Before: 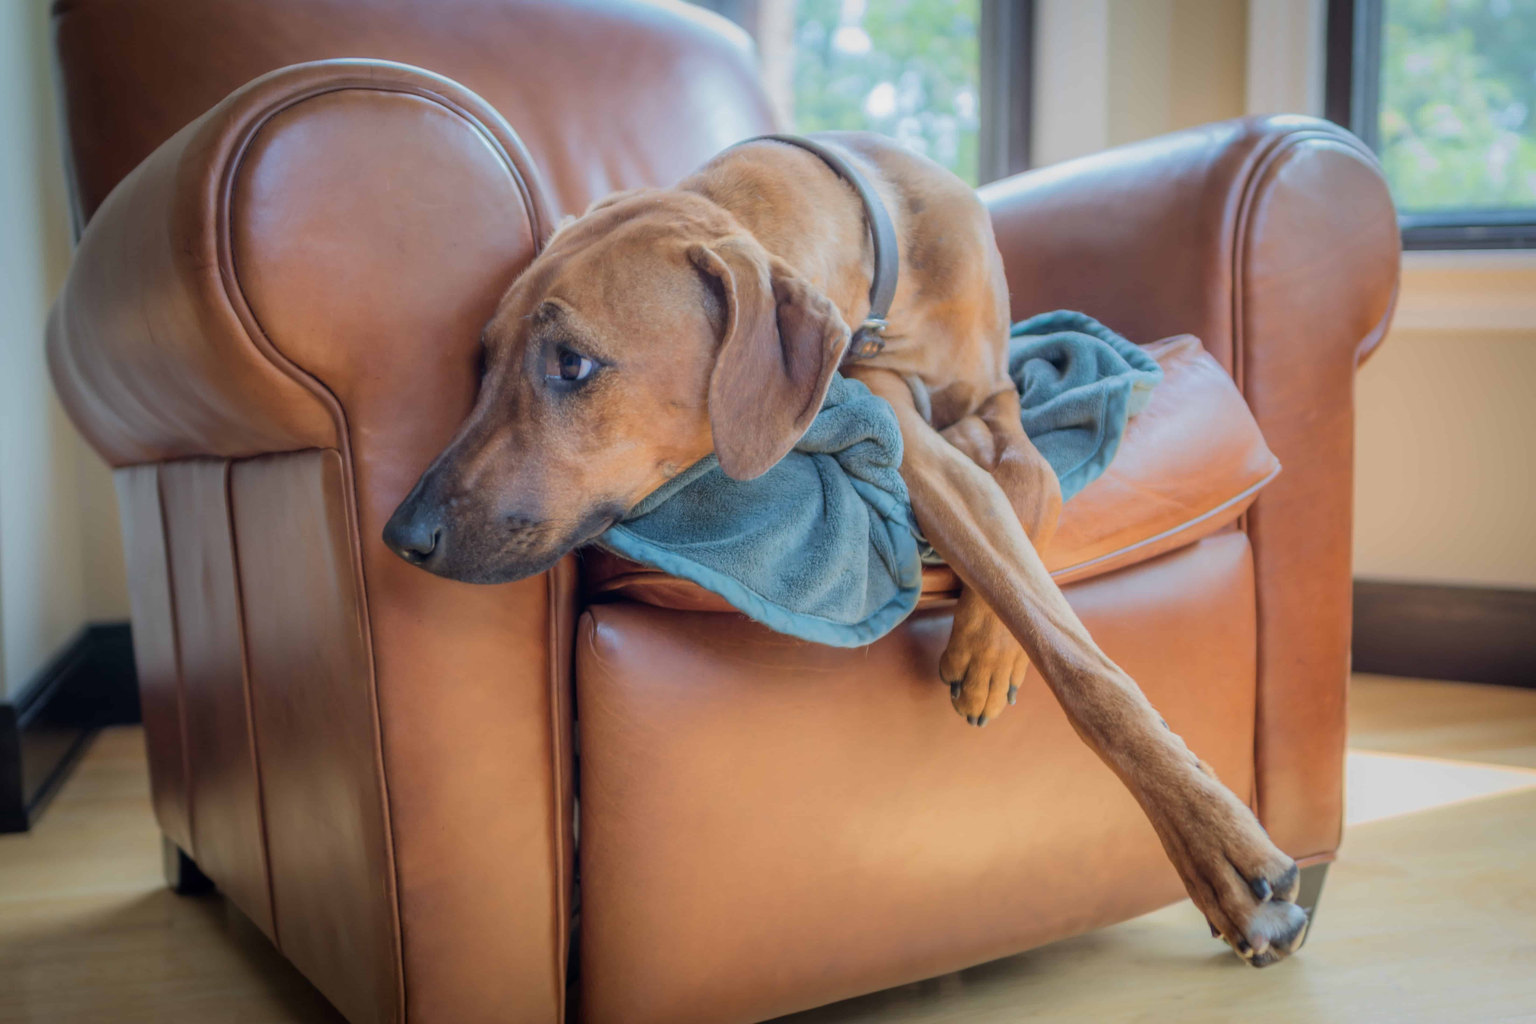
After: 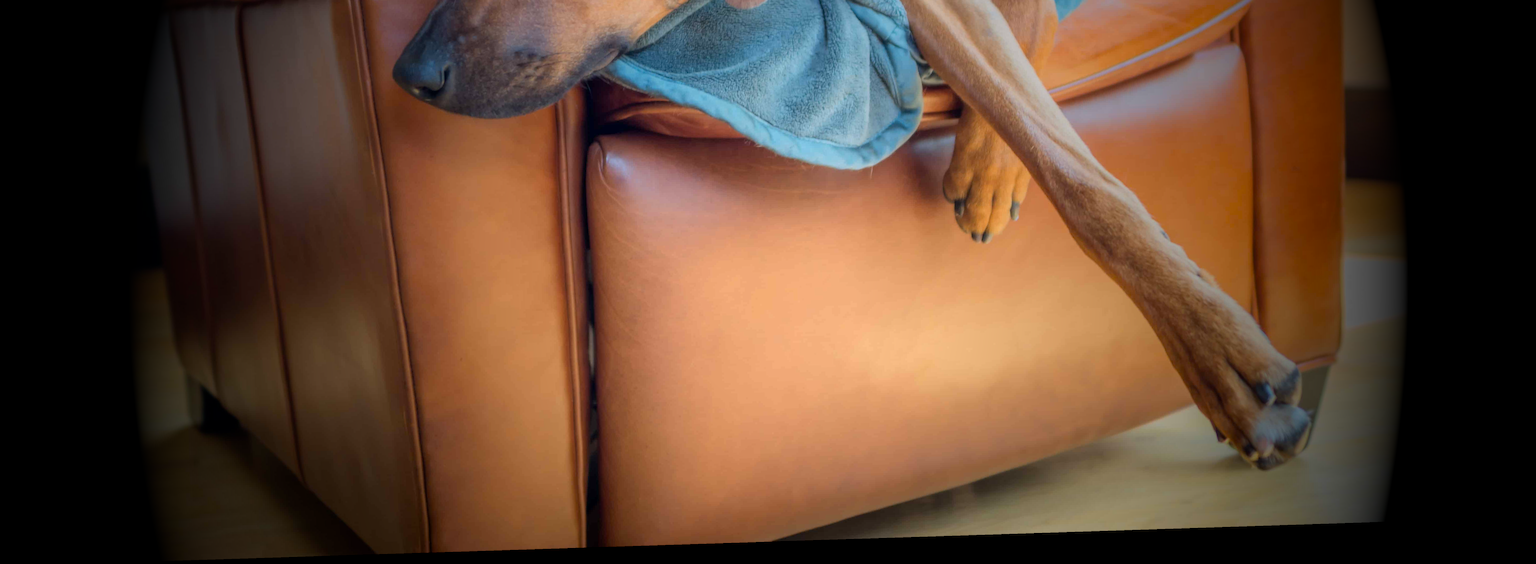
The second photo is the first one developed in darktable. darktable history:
vignetting: fall-off start 15.9%, fall-off radius 100%, brightness -1, saturation 0.5, width/height ratio 0.719
exposure: black level correction 0.001, exposure 0.5 EV, compensate exposure bias true, compensate highlight preservation false
crop and rotate: top 46.237%
rotate and perspective: rotation -1.77°, lens shift (horizontal) 0.004, automatic cropping off
